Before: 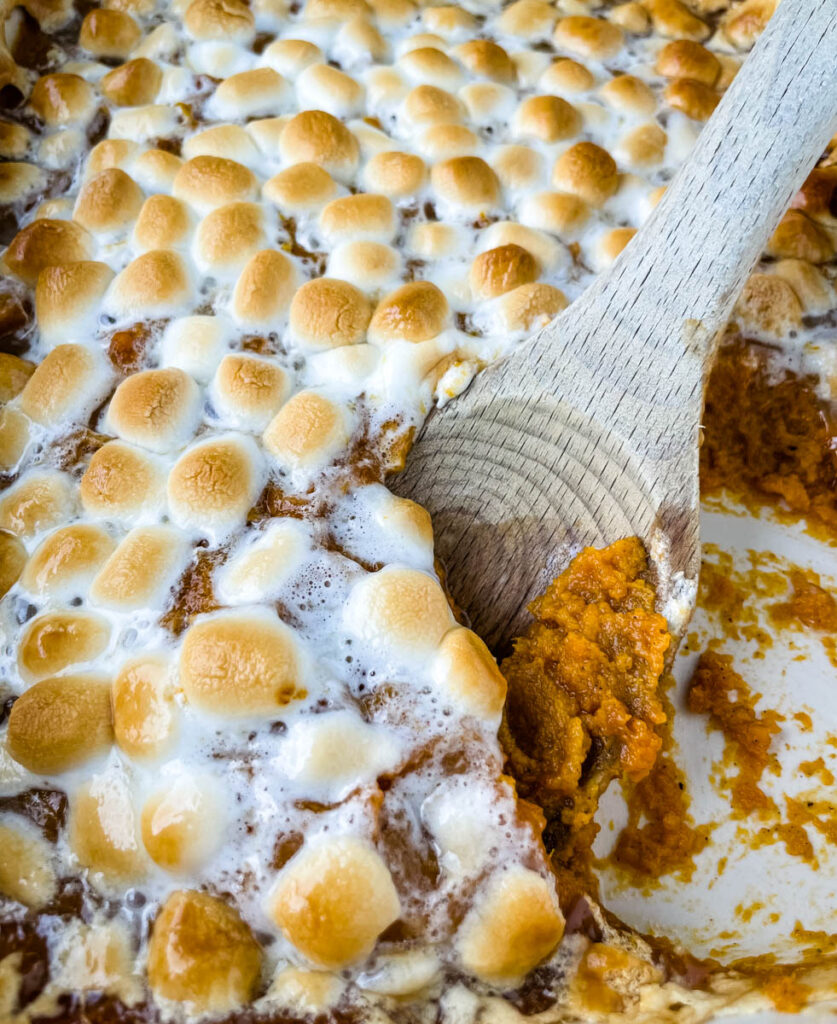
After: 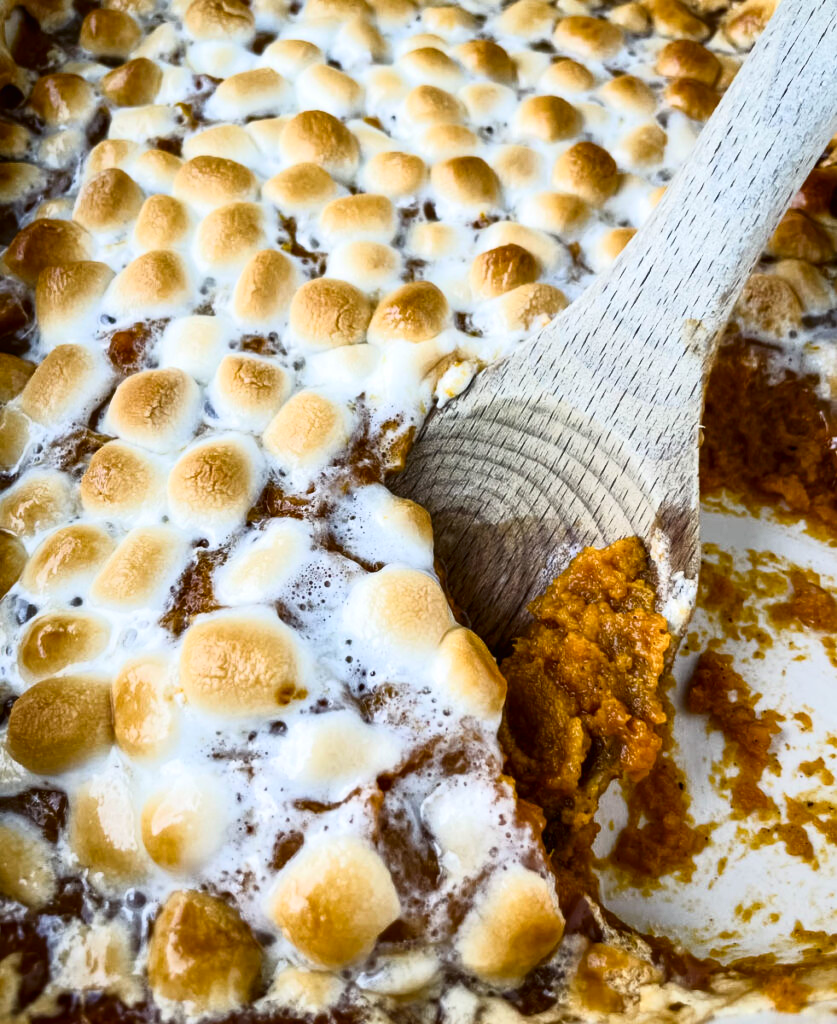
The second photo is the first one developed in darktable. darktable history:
tone curve: curves: ch0 [(0, 0) (0.003, 0.007) (0.011, 0.01) (0.025, 0.016) (0.044, 0.025) (0.069, 0.036) (0.1, 0.052) (0.136, 0.073) (0.177, 0.103) (0.224, 0.135) (0.277, 0.177) (0.335, 0.233) (0.399, 0.303) (0.468, 0.376) (0.543, 0.469) (0.623, 0.581) (0.709, 0.723) (0.801, 0.863) (0.898, 0.938) (1, 1)], color space Lab, independent channels, preserve colors none
